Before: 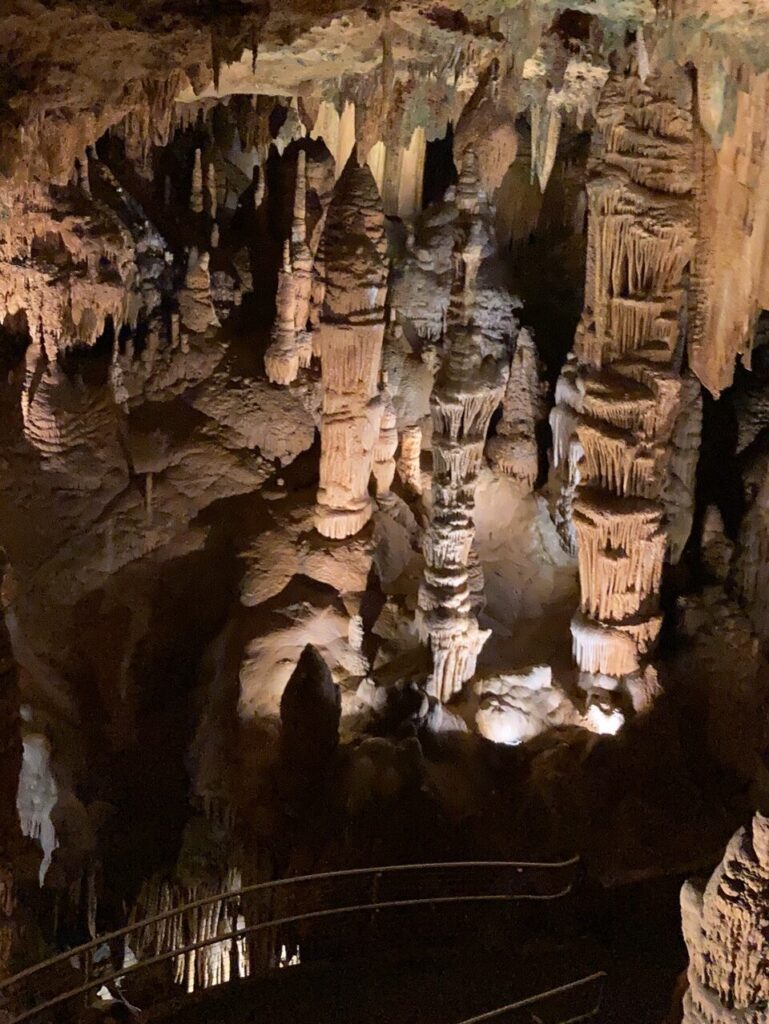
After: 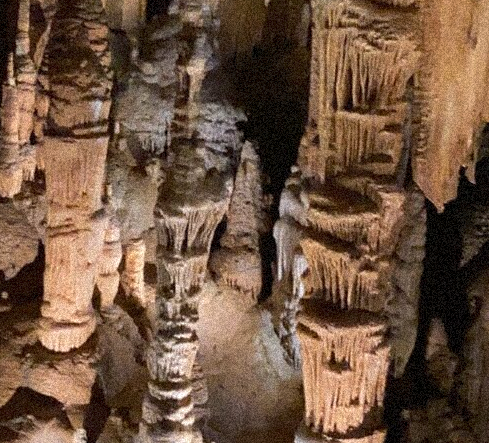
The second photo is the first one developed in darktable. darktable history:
exposure: exposure 0.014 EV, compensate highlight preservation false
crop: left 36.005%, top 18.293%, right 0.31%, bottom 38.444%
grain: coarseness 46.9 ISO, strength 50.21%, mid-tones bias 0%
